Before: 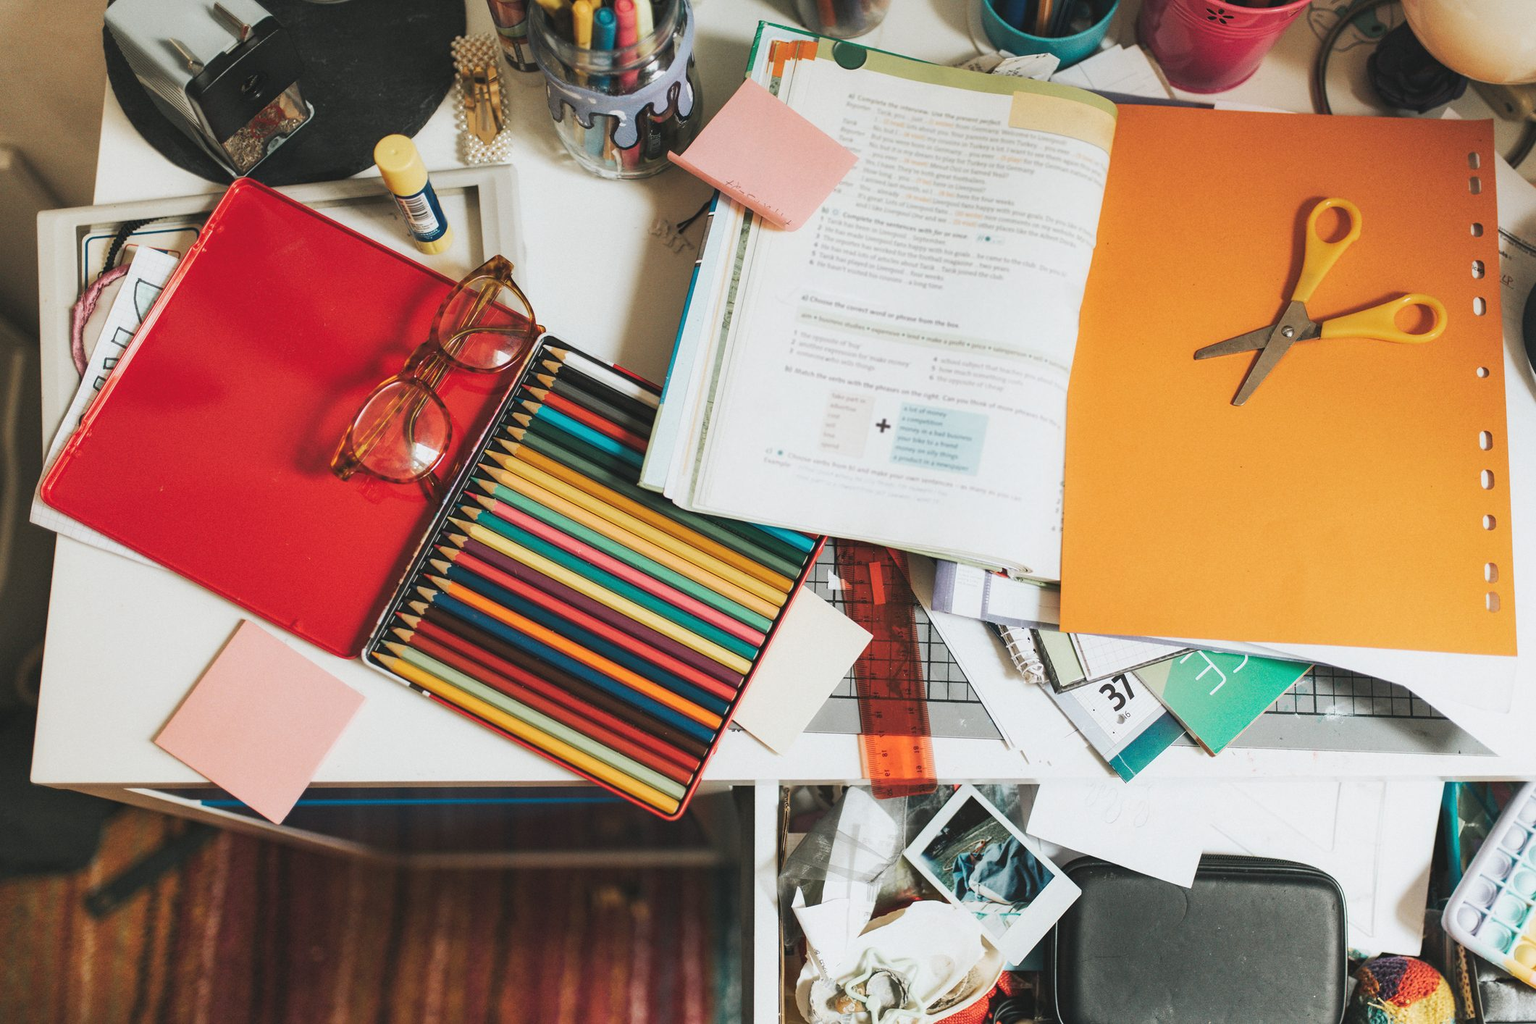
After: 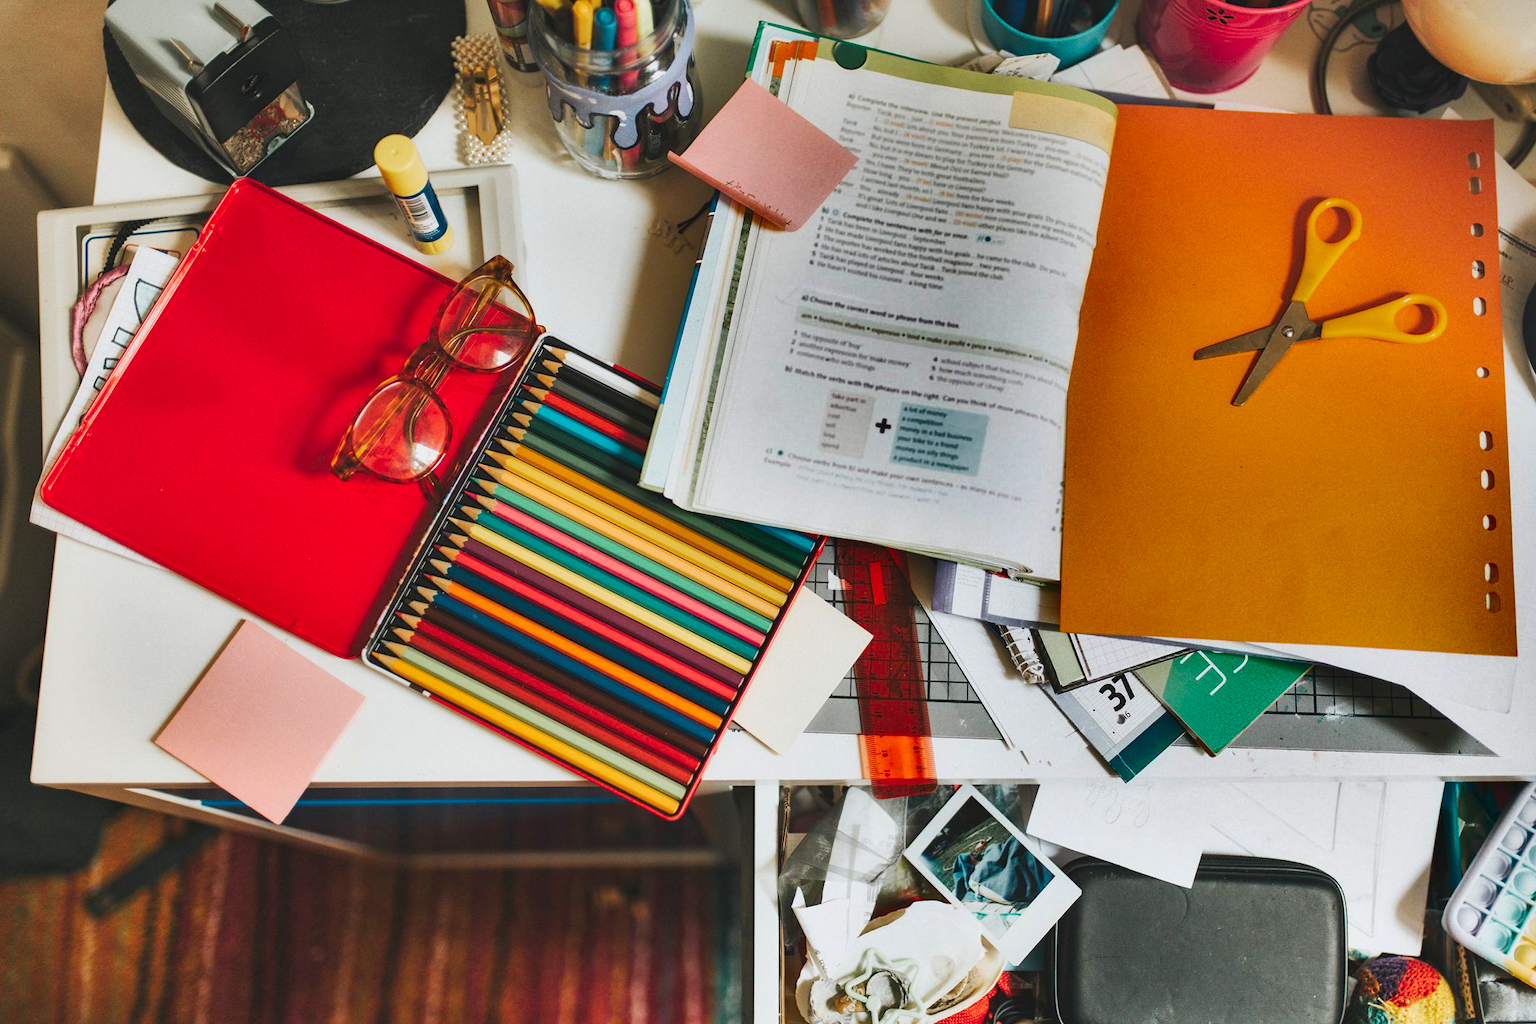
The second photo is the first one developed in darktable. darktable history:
contrast brightness saturation: contrast 0.089, saturation 0.281
shadows and highlights: shadows 20.85, highlights -82.69, soften with gaussian
